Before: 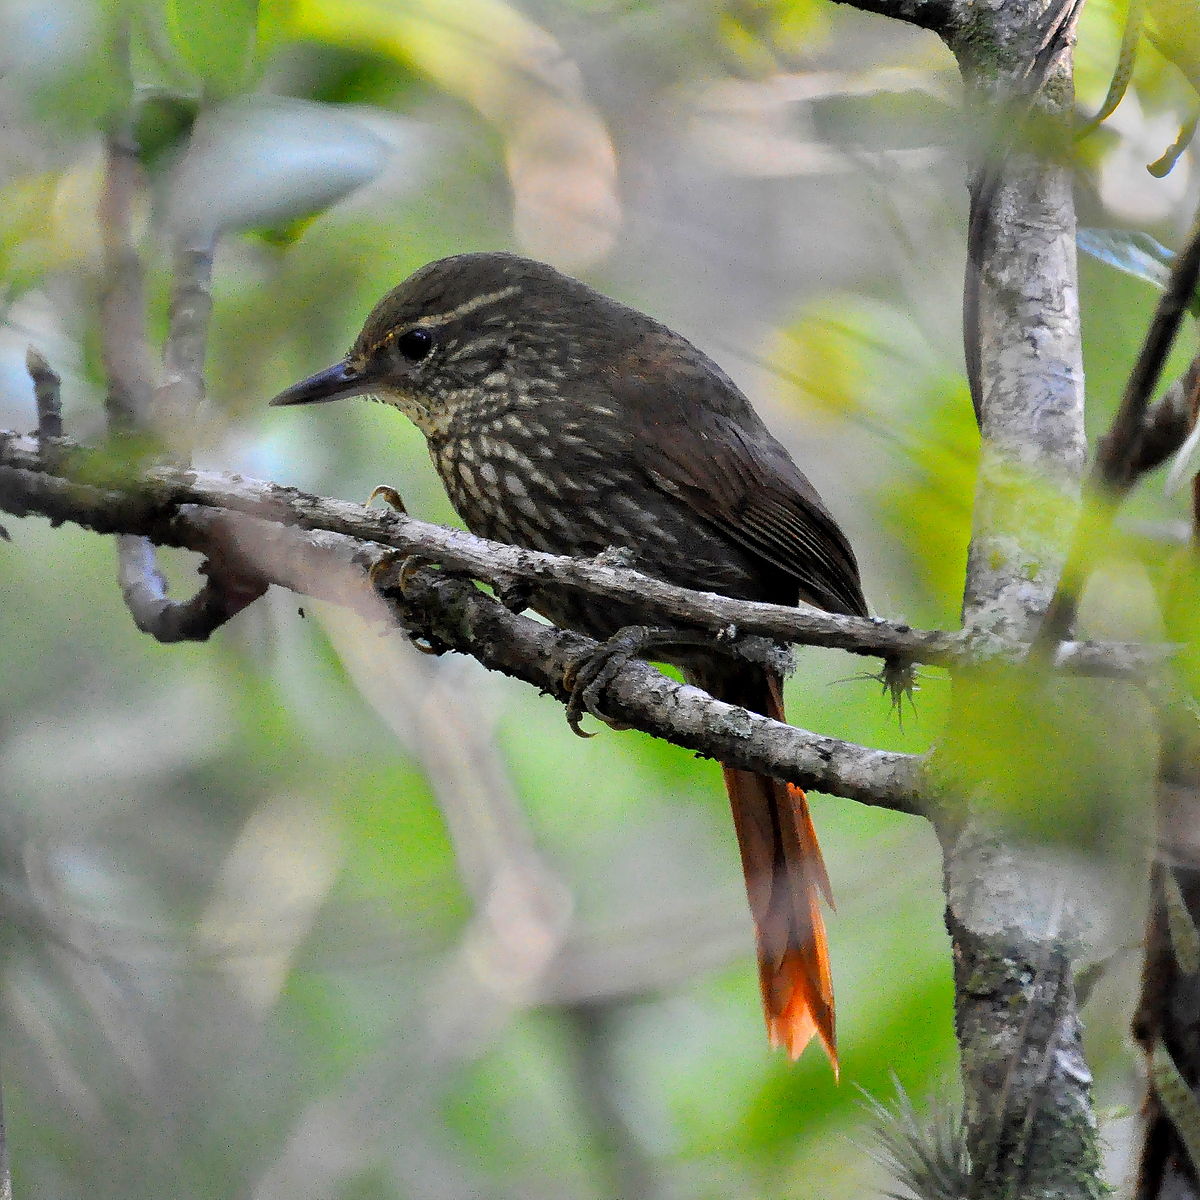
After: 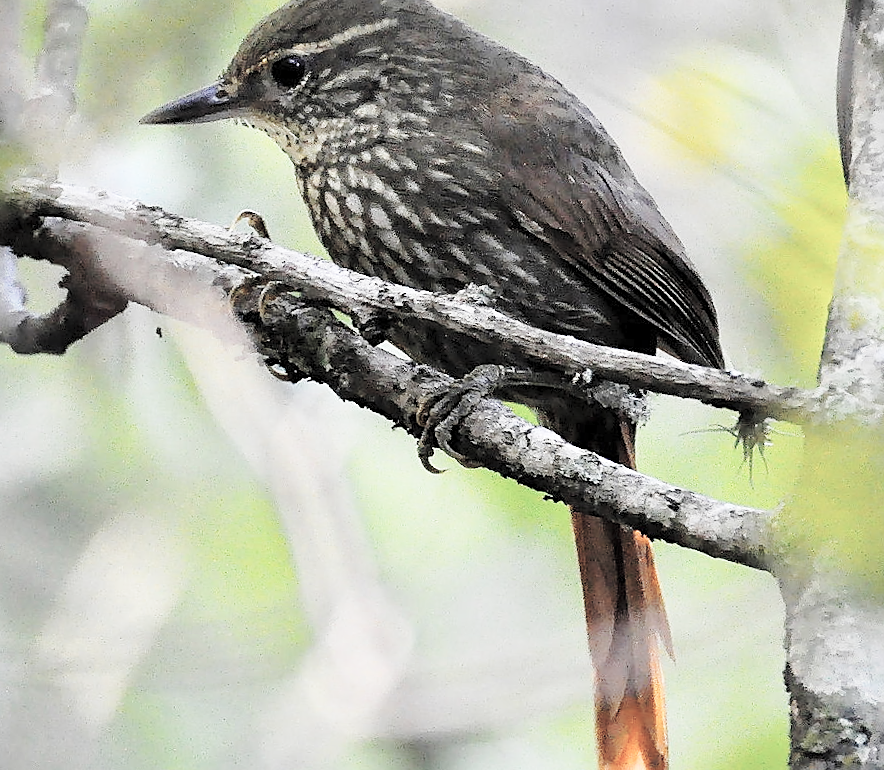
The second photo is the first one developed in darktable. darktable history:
sharpen: on, module defaults
contrast brightness saturation: brightness 0.183, saturation -0.497
crop and rotate: angle -3.35°, left 9.721%, top 20.402%, right 12.416%, bottom 11.774%
base curve: curves: ch0 [(0, 0) (0.028, 0.03) (0.121, 0.232) (0.46, 0.748) (0.859, 0.968) (1, 1)], preserve colors none
